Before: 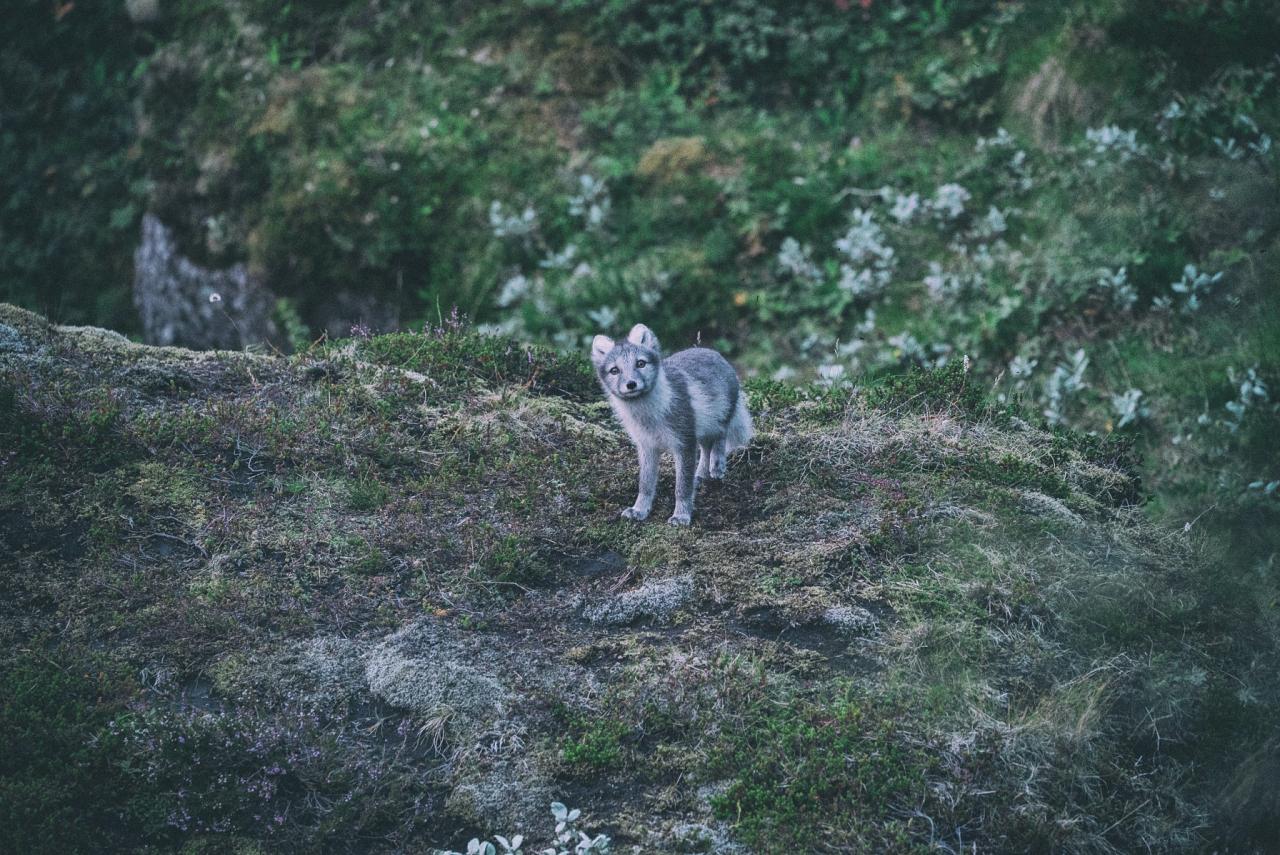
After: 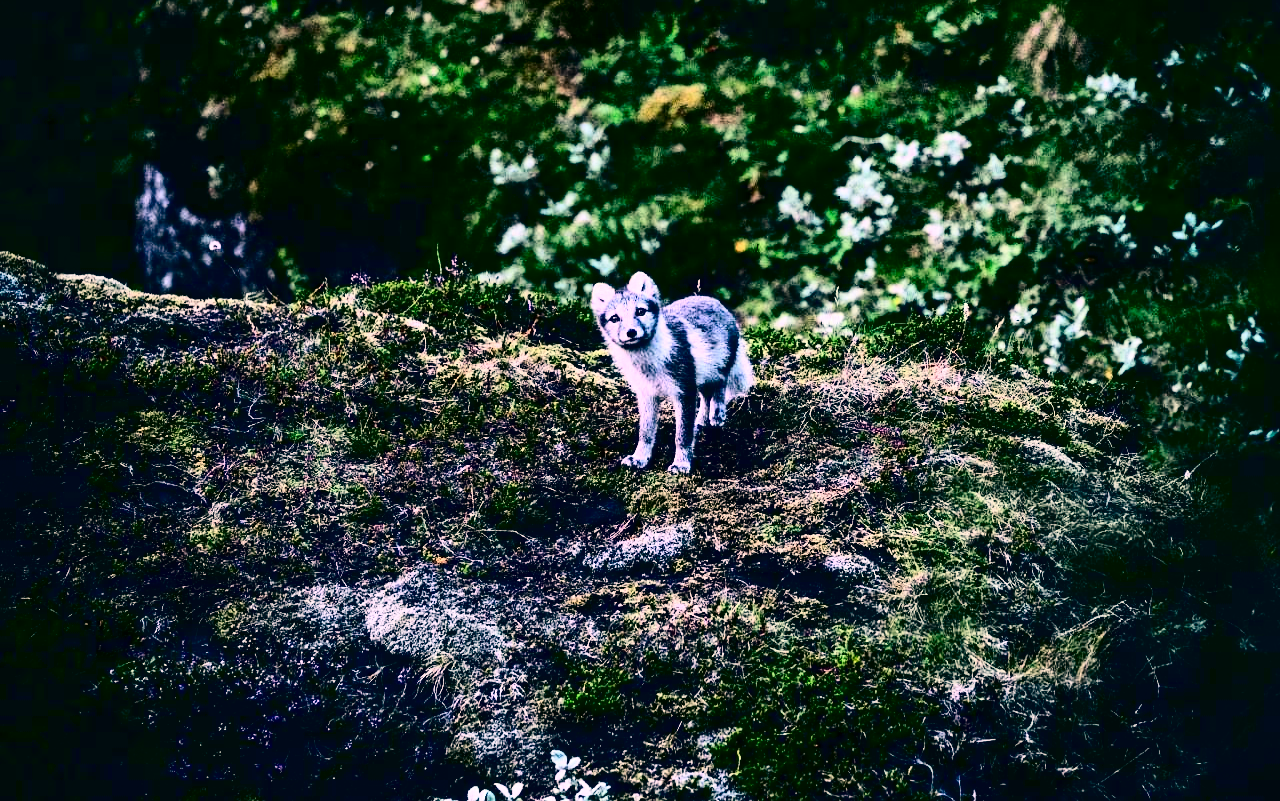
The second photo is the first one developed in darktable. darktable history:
crop and rotate: top 6.25%
contrast equalizer: octaves 7, y [[0.6 ×6], [0.55 ×6], [0 ×6], [0 ×6], [0 ×6]], mix -0.3
color correction: highlights a* 17.88, highlights b* 18.79
exposure: black level correction 0, exposure 0.877 EV, compensate exposure bias true, compensate highlight preservation false
contrast brightness saturation: contrast 0.77, brightness -1, saturation 1
